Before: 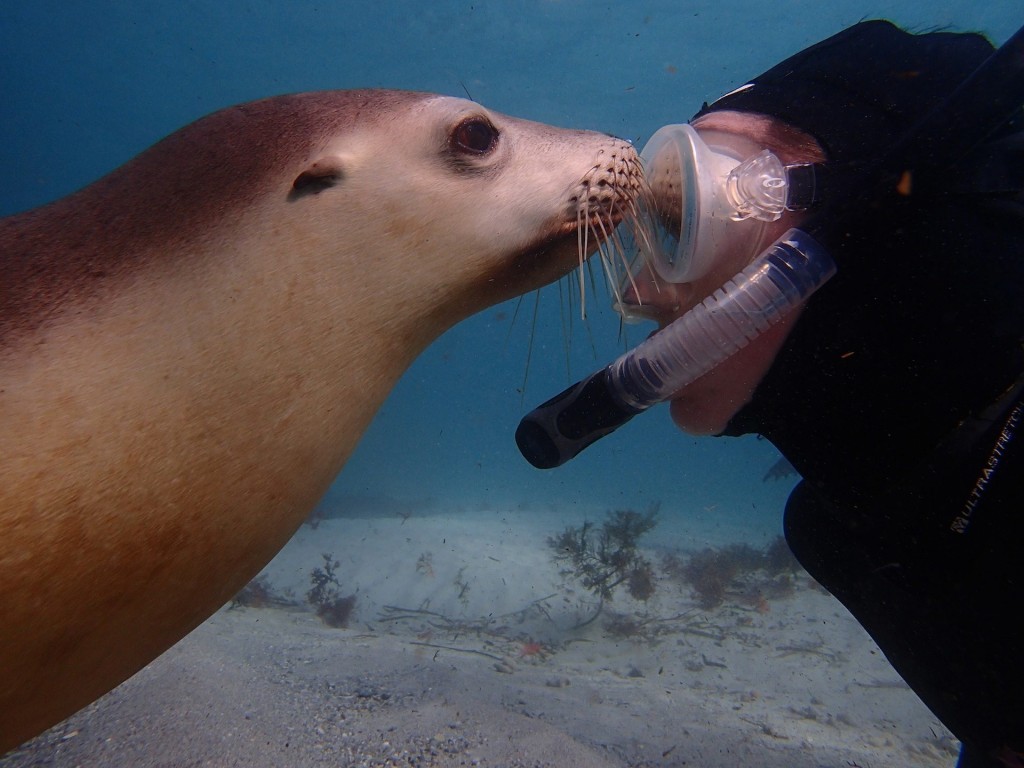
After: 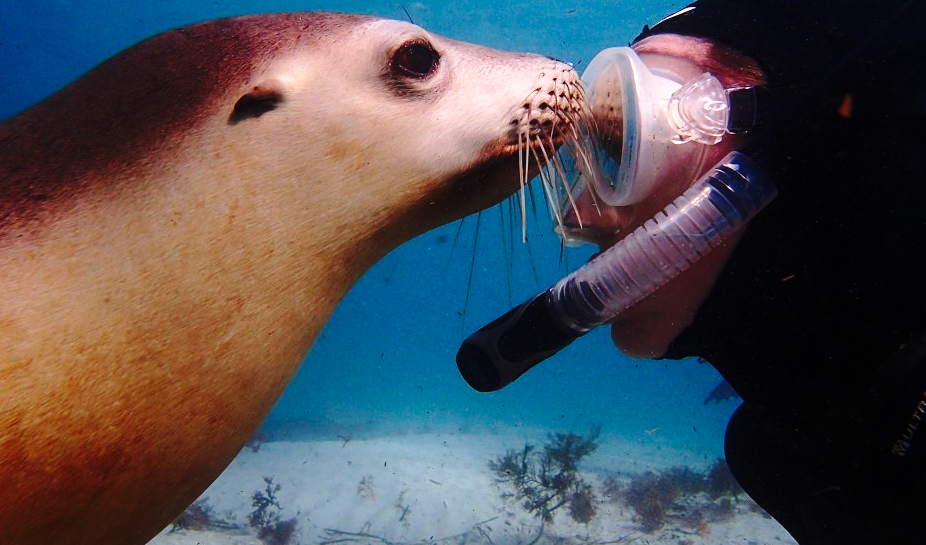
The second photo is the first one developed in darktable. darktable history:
base curve: curves: ch0 [(0, 0) (0.04, 0.03) (0.133, 0.232) (0.448, 0.748) (0.843, 0.968) (1, 1)], preserve colors none
crop: left 5.765%, top 10.037%, right 3.777%, bottom 18.909%
levels: levels [0, 0.48, 0.961]
